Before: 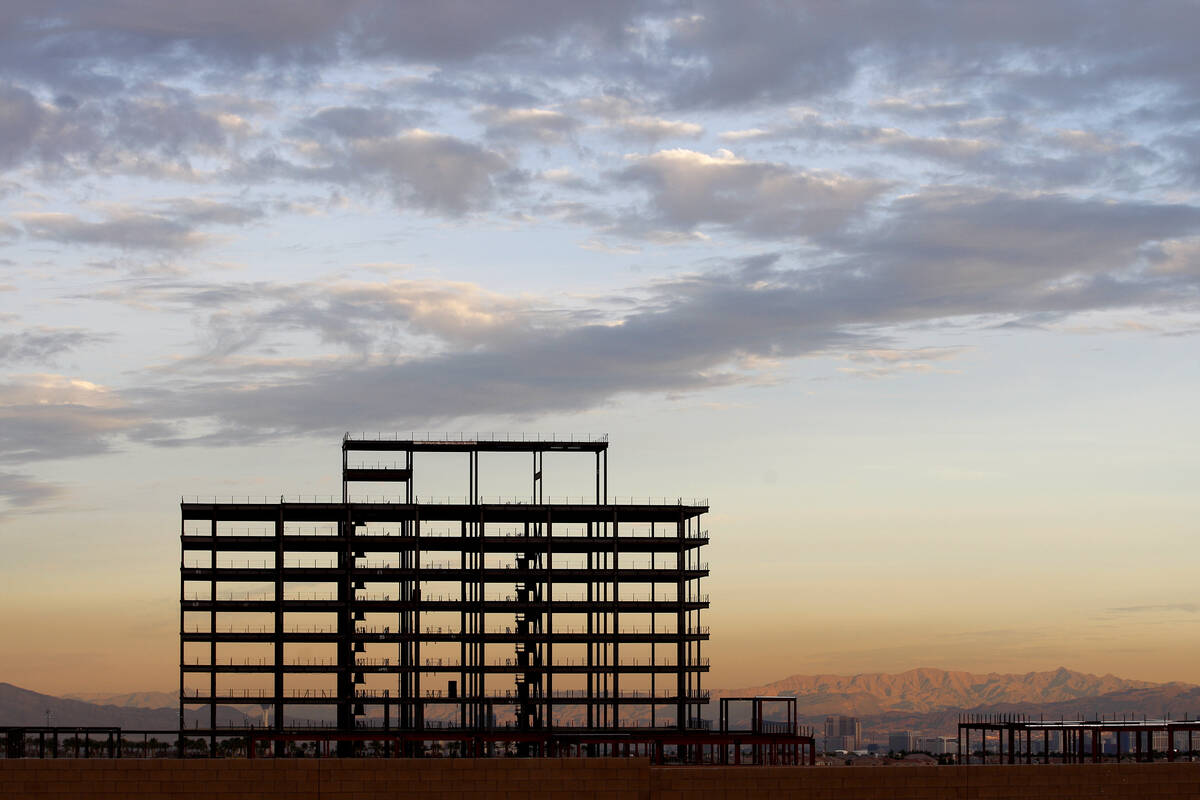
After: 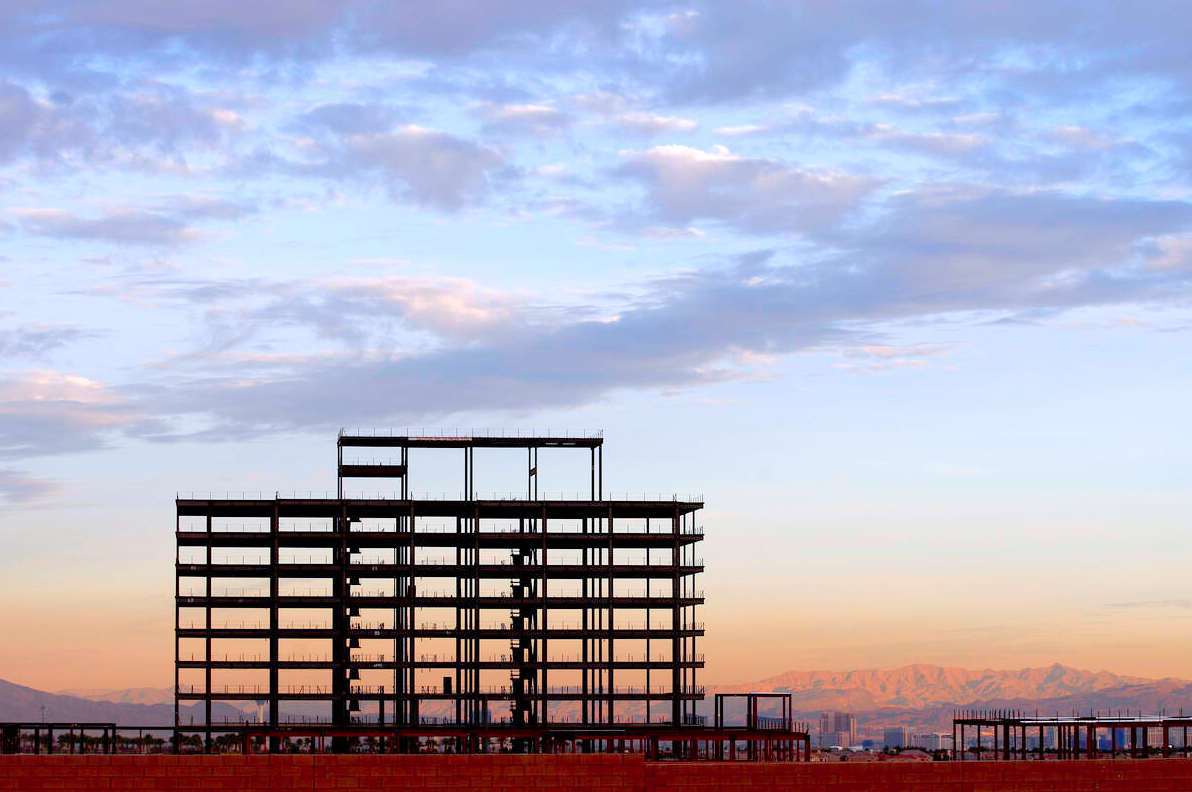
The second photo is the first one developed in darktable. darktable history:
crop: left 0.452%, top 0.553%, right 0.149%, bottom 0.384%
color calibration: illuminant as shot in camera, x 0.37, y 0.382, temperature 4314.99 K
levels: levels [0, 0.397, 0.955]
